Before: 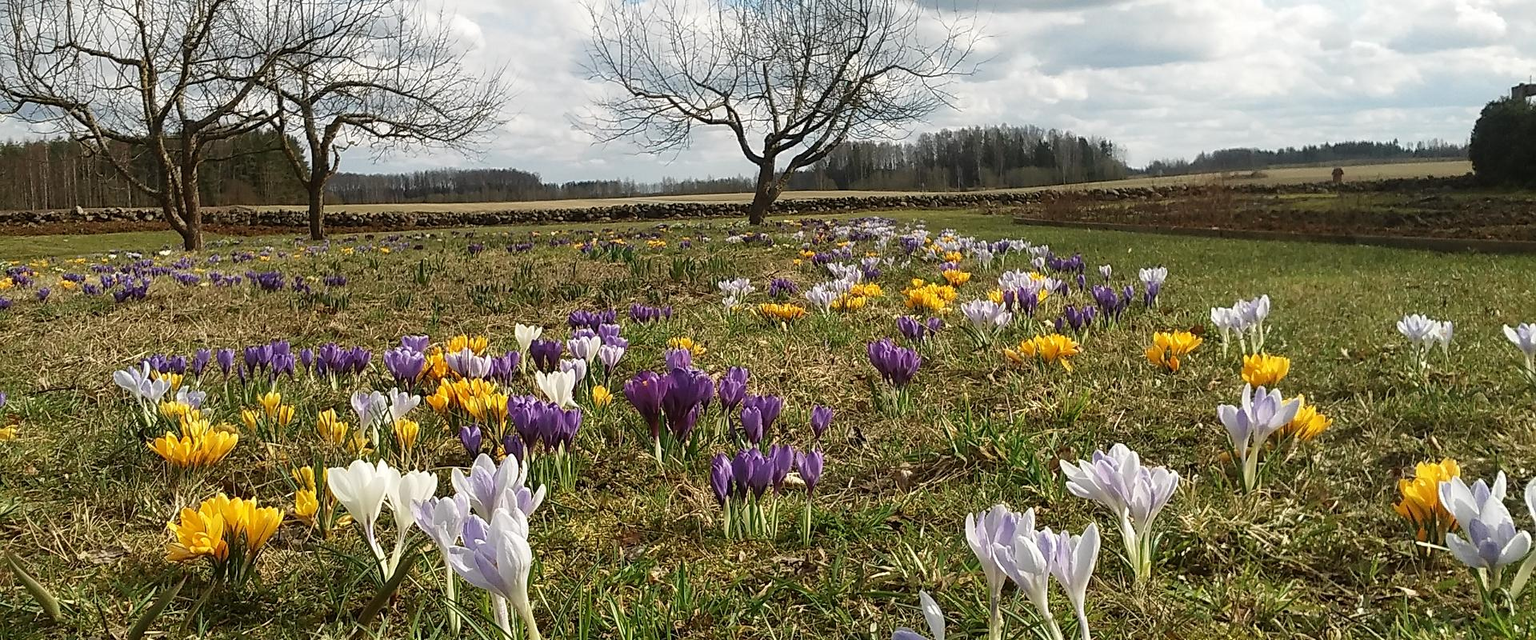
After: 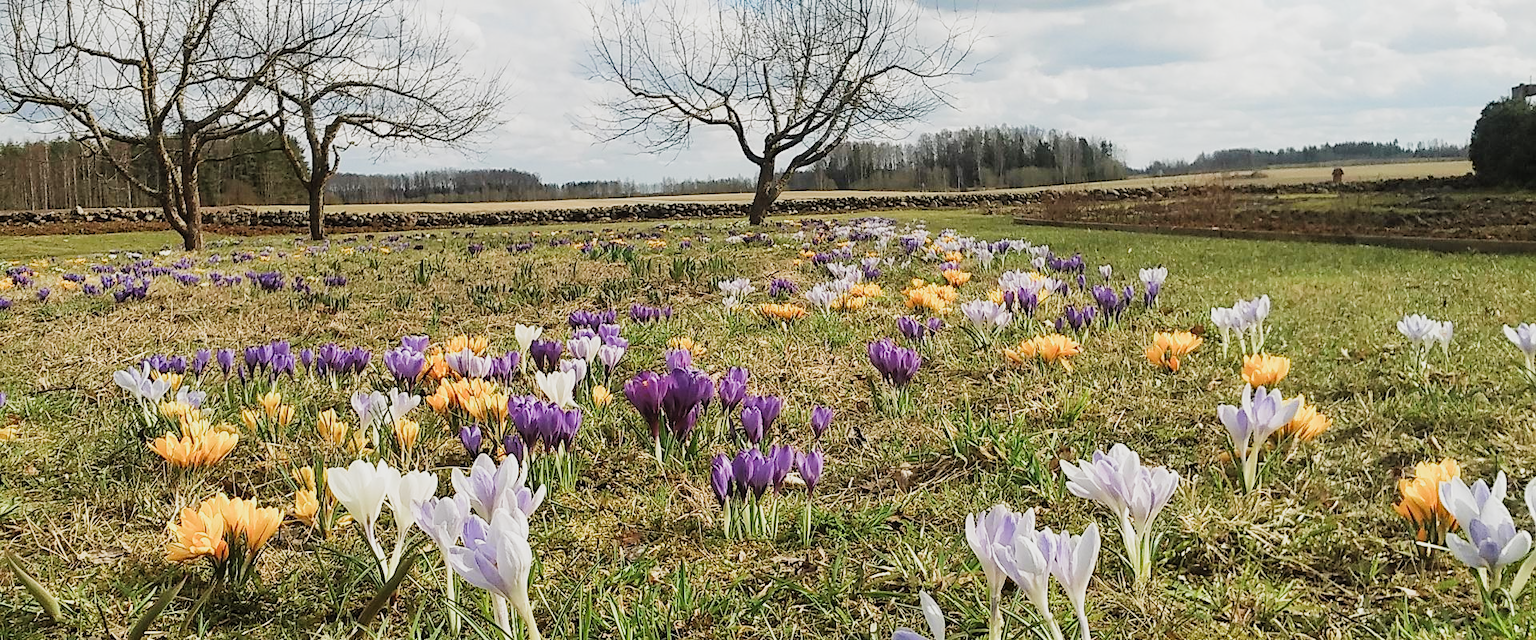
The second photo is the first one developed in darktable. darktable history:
exposure: black level correction 0, exposure 1.001 EV, compensate exposure bias true, compensate highlight preservation false
haze removal: compatibility mode true, adaptive false
filmic rgb: black relative exposure -7.65 EV, white relative exposure 4.56 EV, threshold 5.99 EV, hardness 3.61, preserve chrominance RGB euclidean norm, color science v5 (2021), contrast in shadows safe, contrast in highlights safe, enable highlight reconstruction true
